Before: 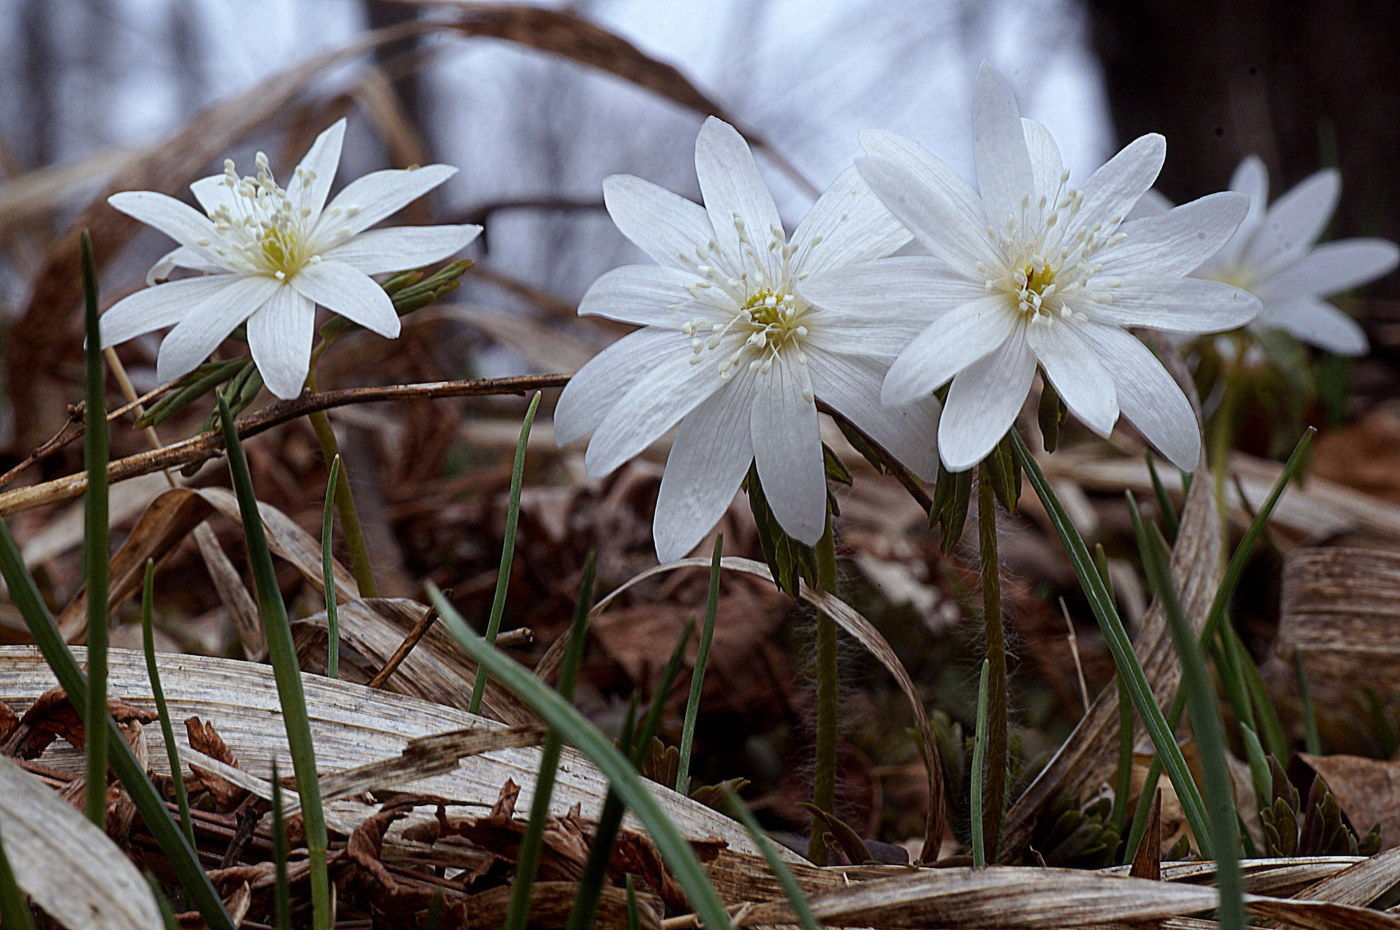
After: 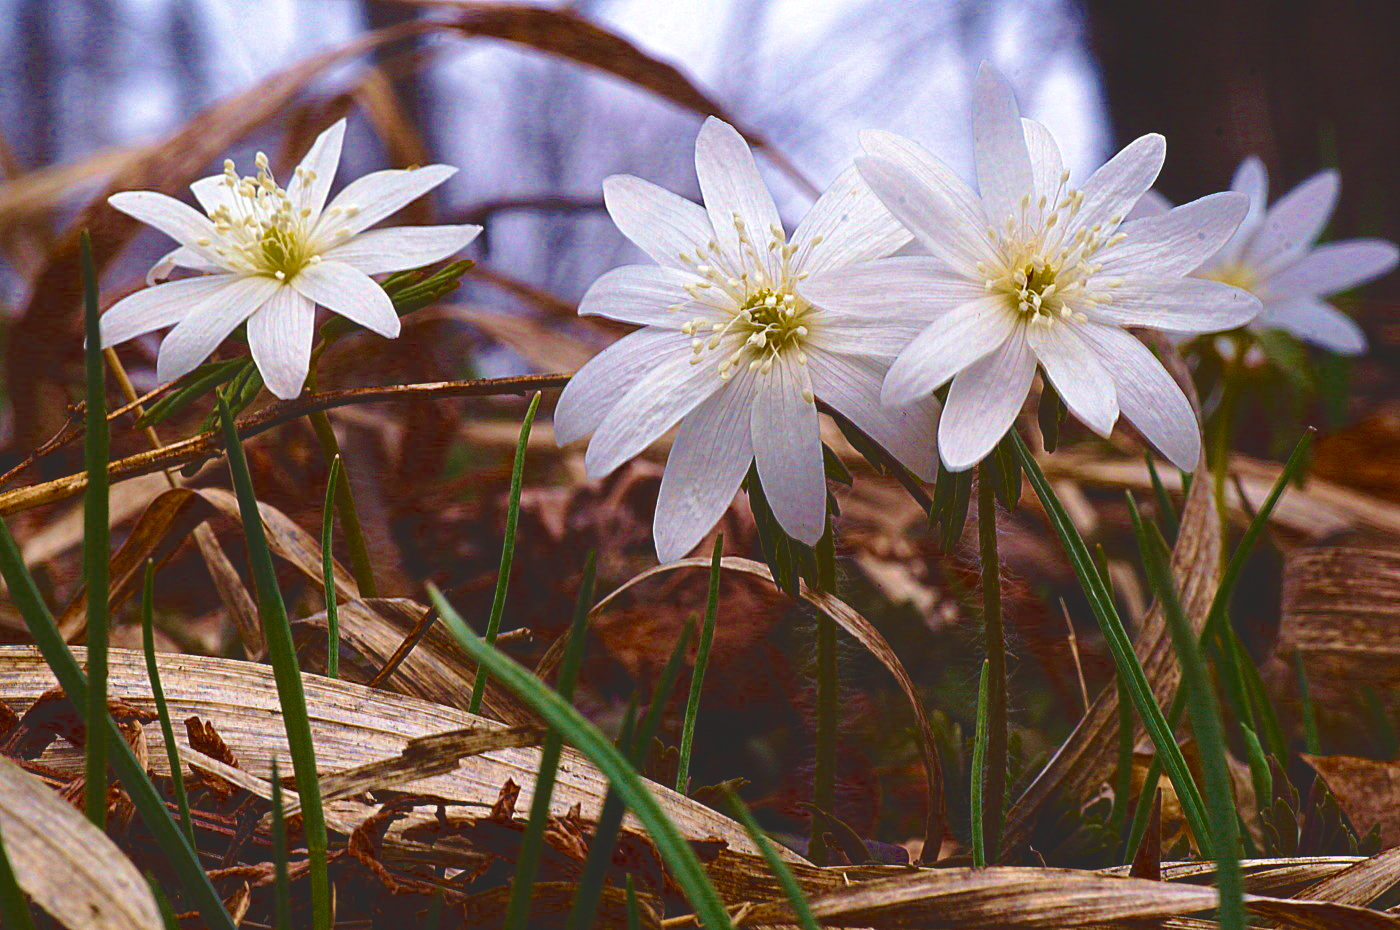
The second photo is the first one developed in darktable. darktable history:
velvia: strength 67.37%, mid-tones bias 0.964
exposure: black level correction -0.027, compensate exposure bias true, compensate highlight preservation false
color balance rgb: highlights gain › chroma 3.619%, highlights gain › hue 59.63°, linear chroma grading › global chroma 24.496%, perceptual saturation grading › global saturation 20%, perceptual saturation grading › highlights -14.052%, perceptual saturation grading › shadows 49.947%, global vibrance 6.481%, contrast 12.579%, saturation formula JzAzBz (2021)
